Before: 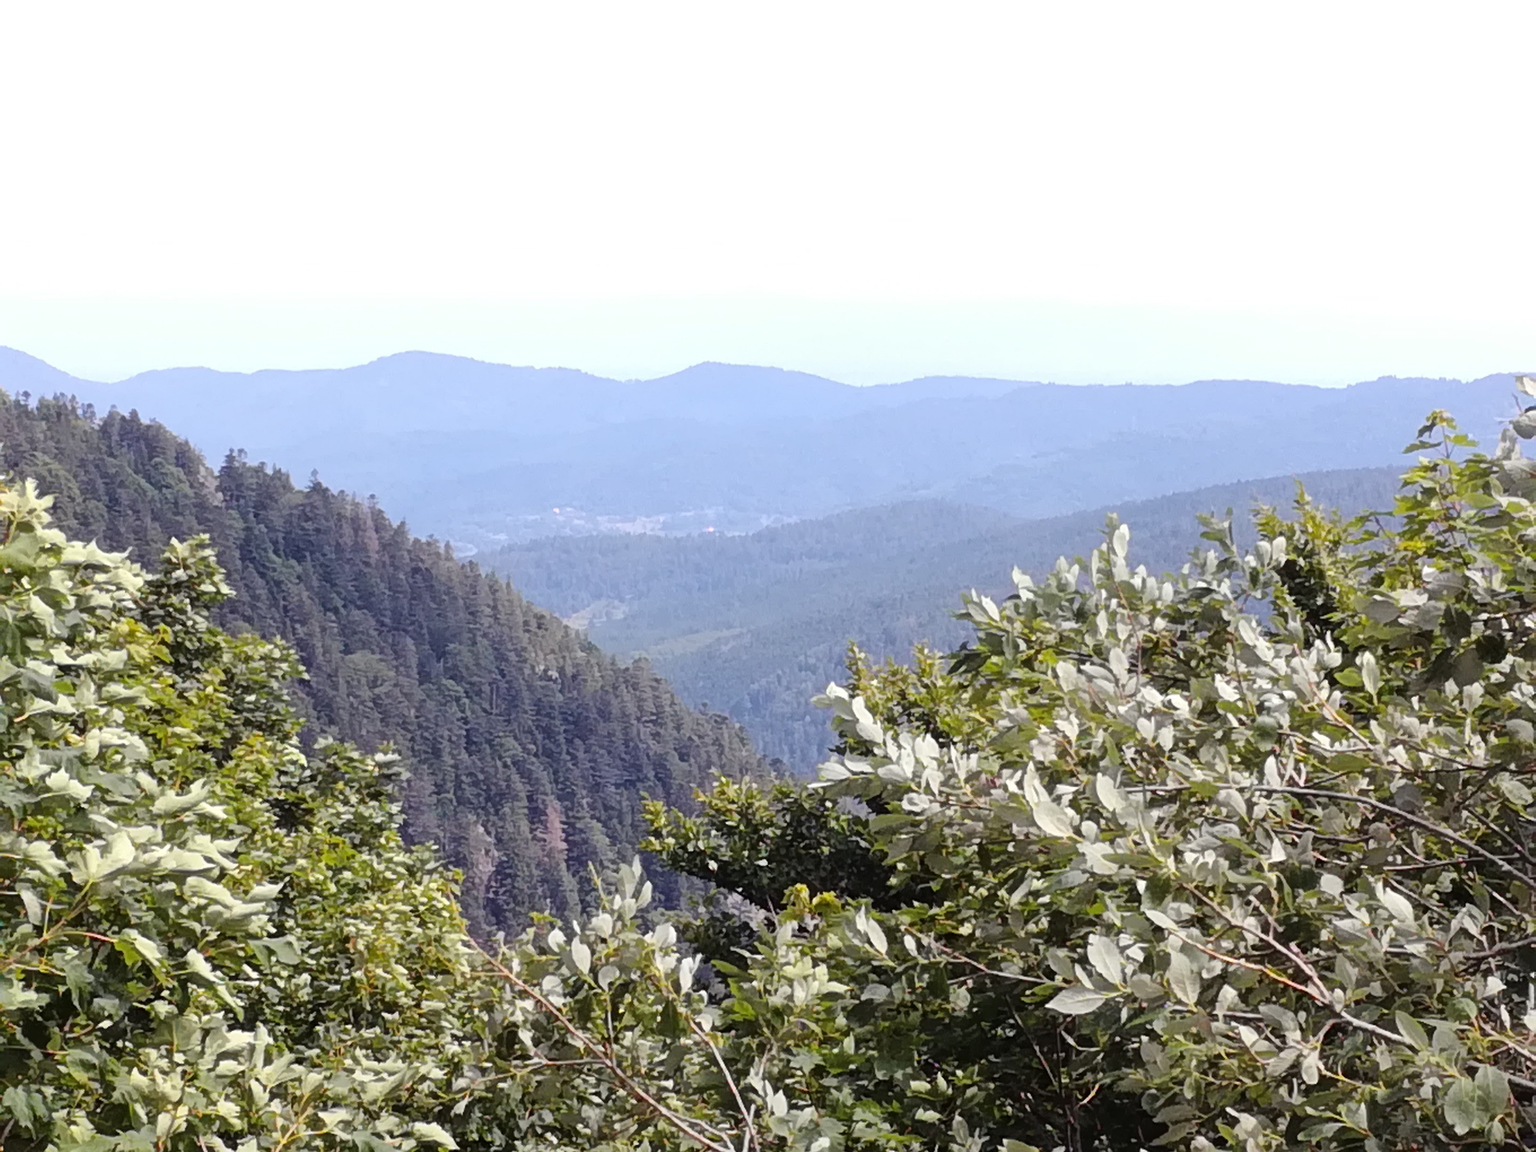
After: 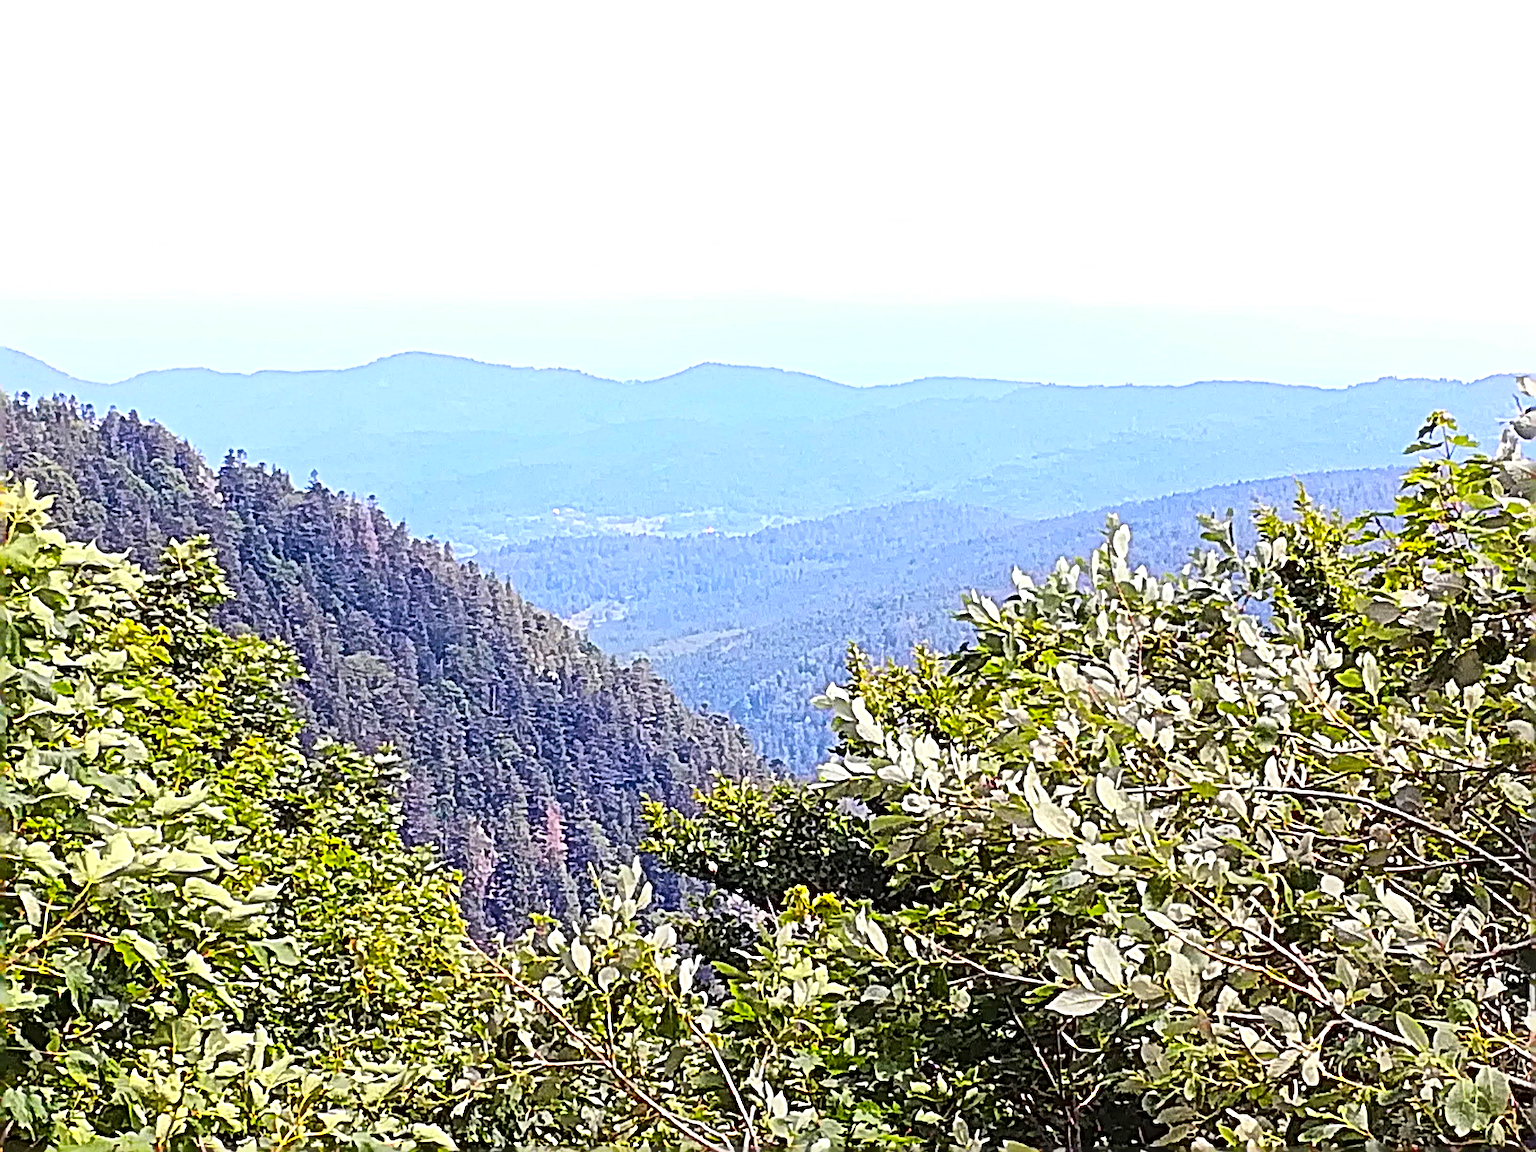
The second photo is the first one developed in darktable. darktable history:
local contrast: mode bilateral grid, contrast 20, coarseness 21, detail 150%, midtone range 0.2
contrast brightness saturation: contrast 0.203, brightness 0.196, saturation 0.805
sharpen: radius 6.286, amount 1.805, threshold 0.015
crop: left 0.08%
